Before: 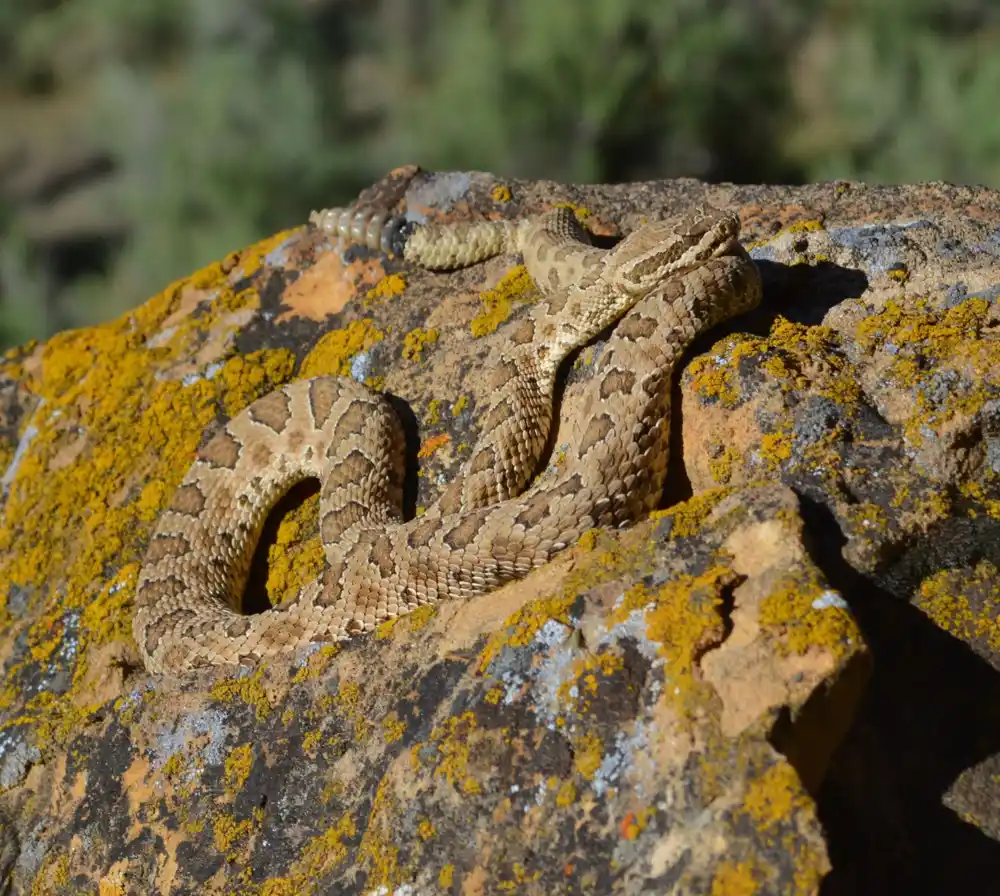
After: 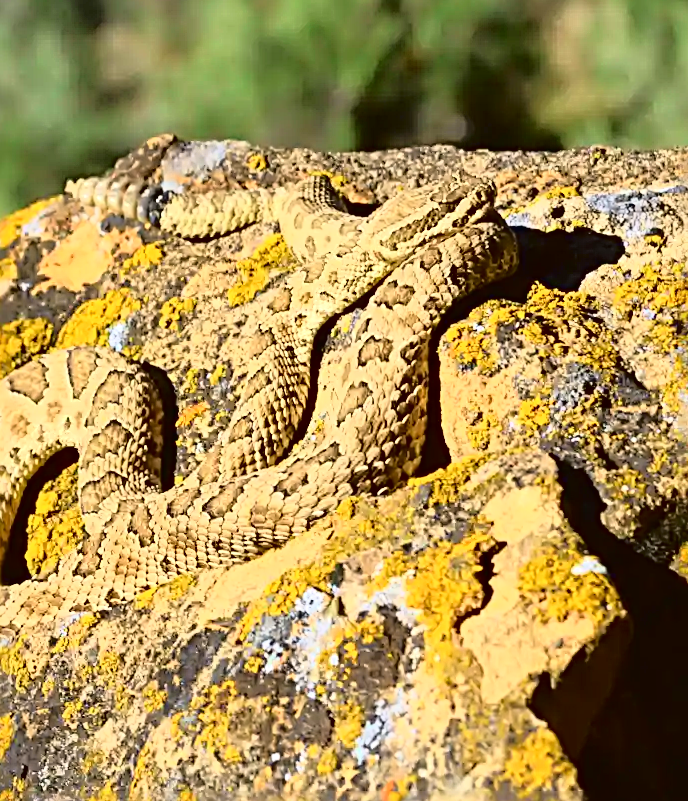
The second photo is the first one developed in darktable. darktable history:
exposure: black level correction 0, exposure 0.7 EV, compensate exposure bias true, compensate highlight preservation false
crop and rotate: left 24.034%, top 2.838%, right 6.406%, bottom 6.299%
sharpen: radius 3.69, amount 0.928
tone curve: curves: ch0 [(0, 0.015) (0.091, 0.055) (0.184, 0.159) (0.304, 0.382) (0.492, 0.579) (0.628, 0.755) (0.832, 0.932) (0.984, 0.963)]; ch1 [(0, 0) (0.34, 0.235) (0.493, 0.5) (0.554, 0.56) (0.764, 0.815) (1, 1)]; ch2 [(0, 0) (0.44, 0.458) (0.476, 0.477) (0.542, 0.586) (0.674, 0.724) (1, 1)], color space Lab, independent channels, preserve colors none
rotate and perspective: rotation -0.45°, automatic cropping original format, crop left 0.008, crop right 0.992, crop top 0.012, crop bottom 0.988
